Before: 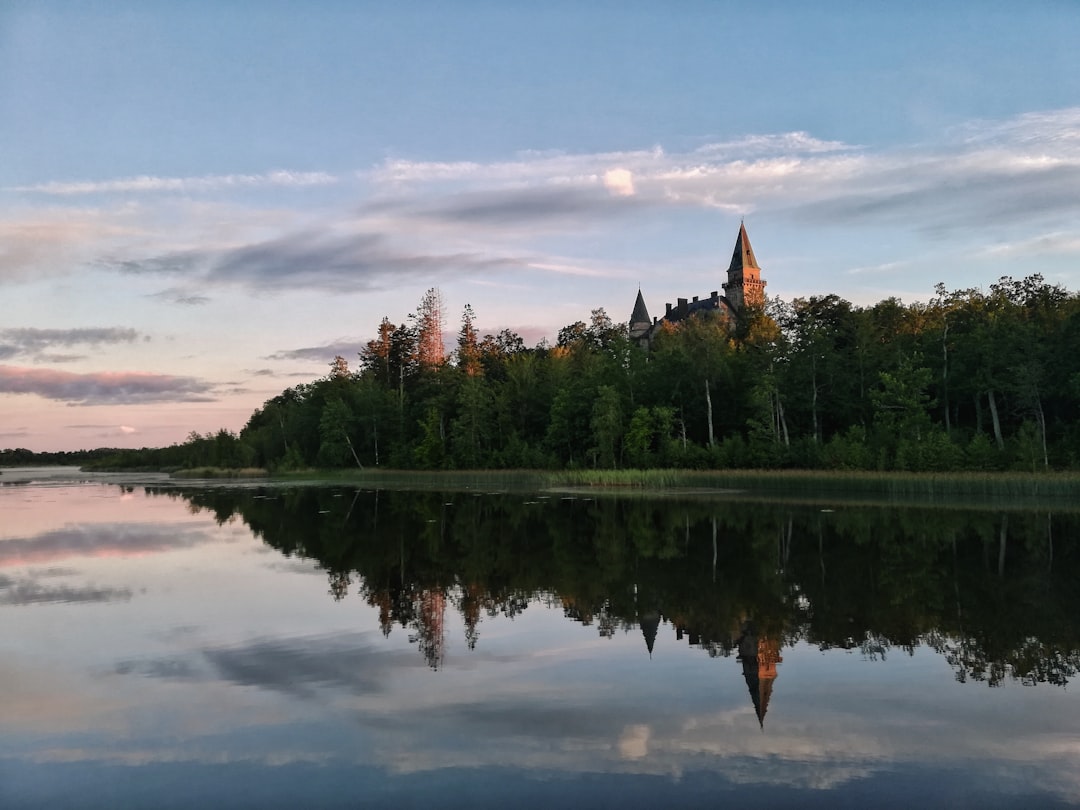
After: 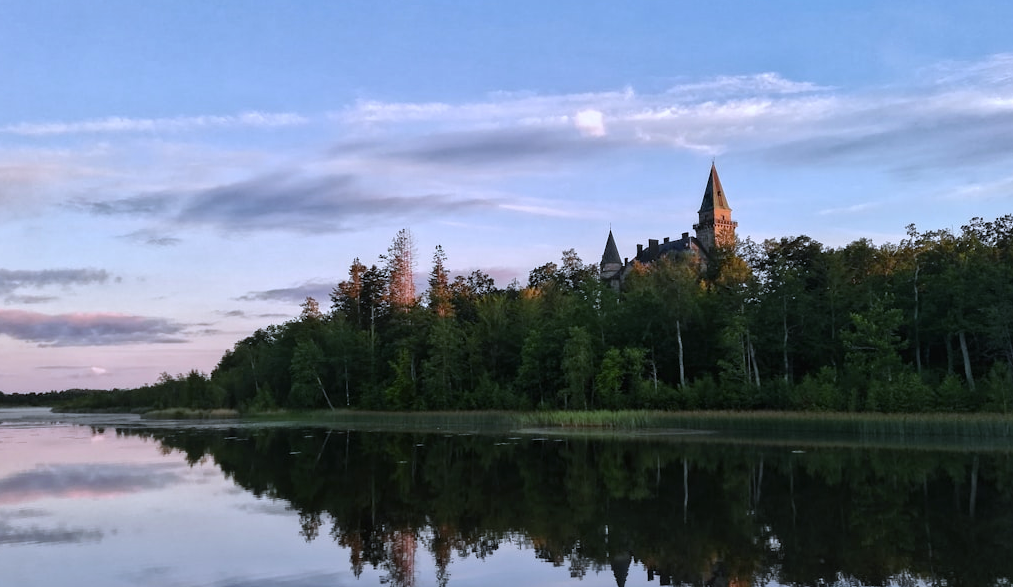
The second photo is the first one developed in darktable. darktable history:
crop: left 2.737%, top 7.287%, right 3.421%, bottom 20.179%
white balance: red 0.948, green 1.02, blue 1.176
